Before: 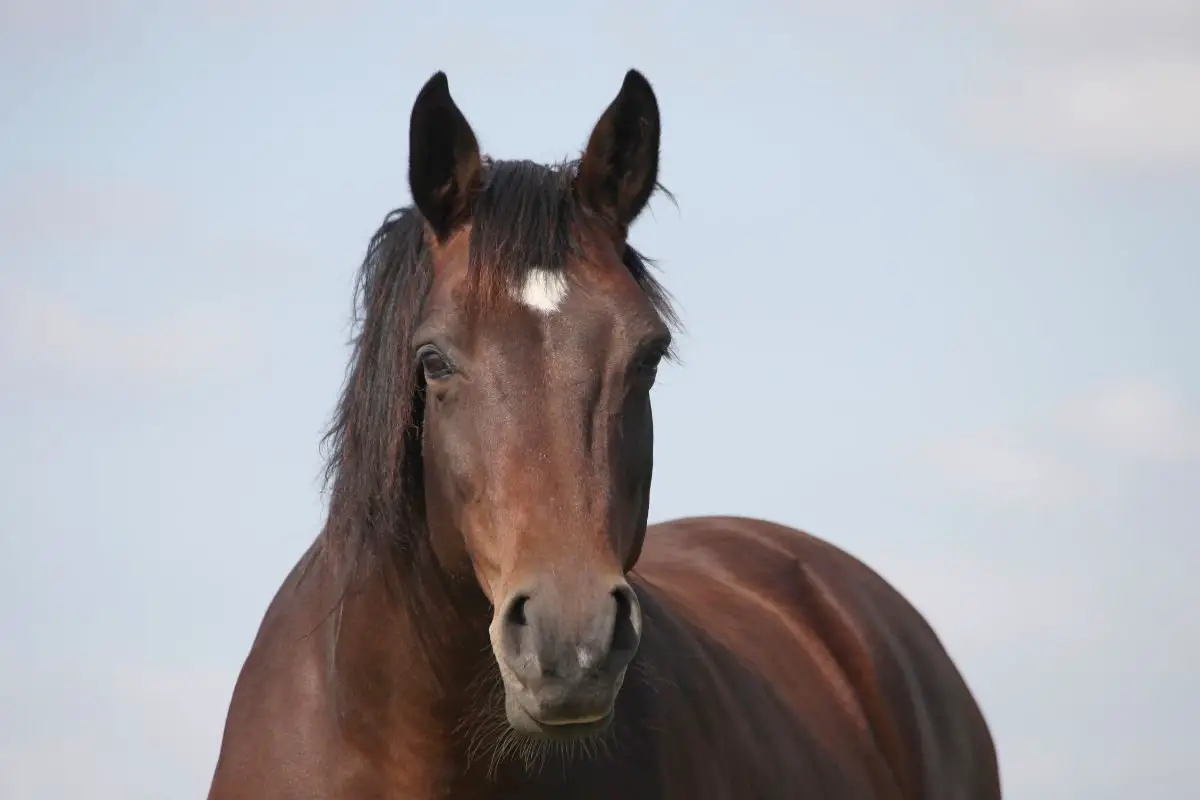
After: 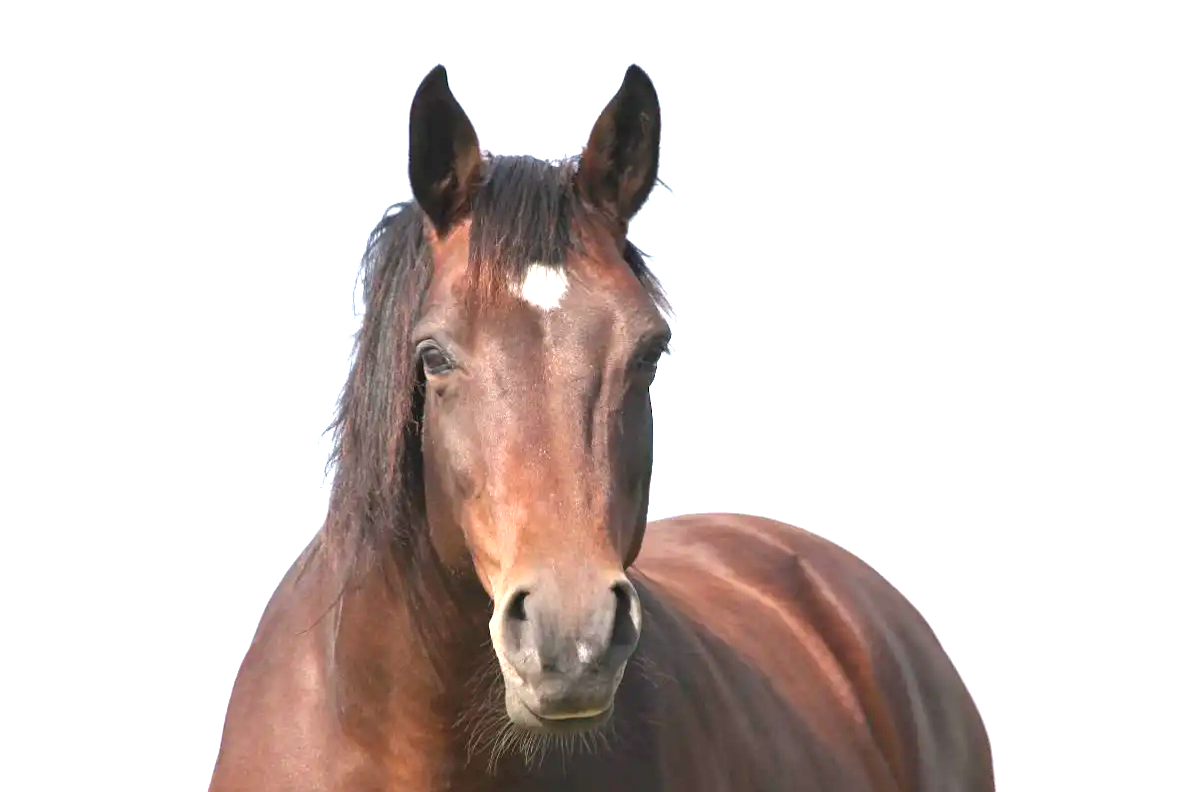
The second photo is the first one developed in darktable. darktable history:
exposure: black level correction 0, exposure 1.5 EV, compensate highlight preservation false
rotate and perspective: rotation 0.174°, lens shift (vertical) 0.013, lens shift (horizontal) 0.019, shear 0.001, automatic cropping original format, crop left 0.007, crop right 0.991, crop top 0.016, crop bottom 0.997
